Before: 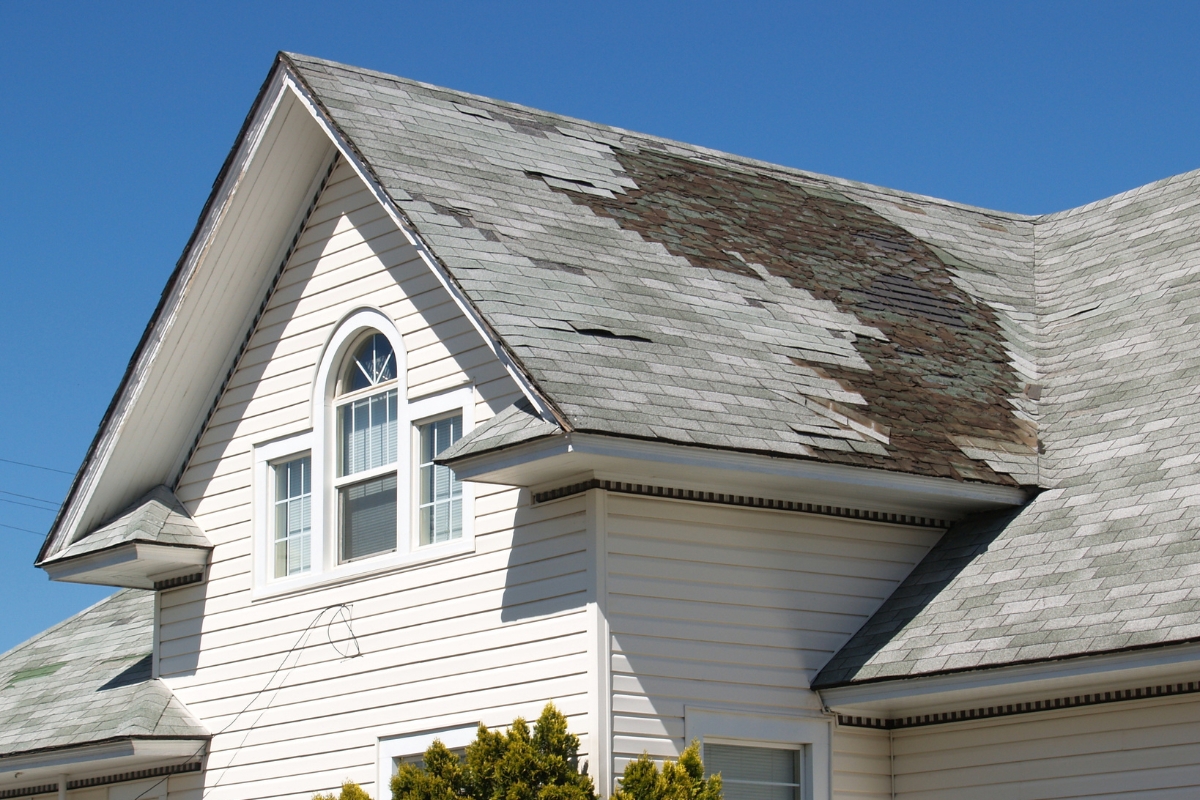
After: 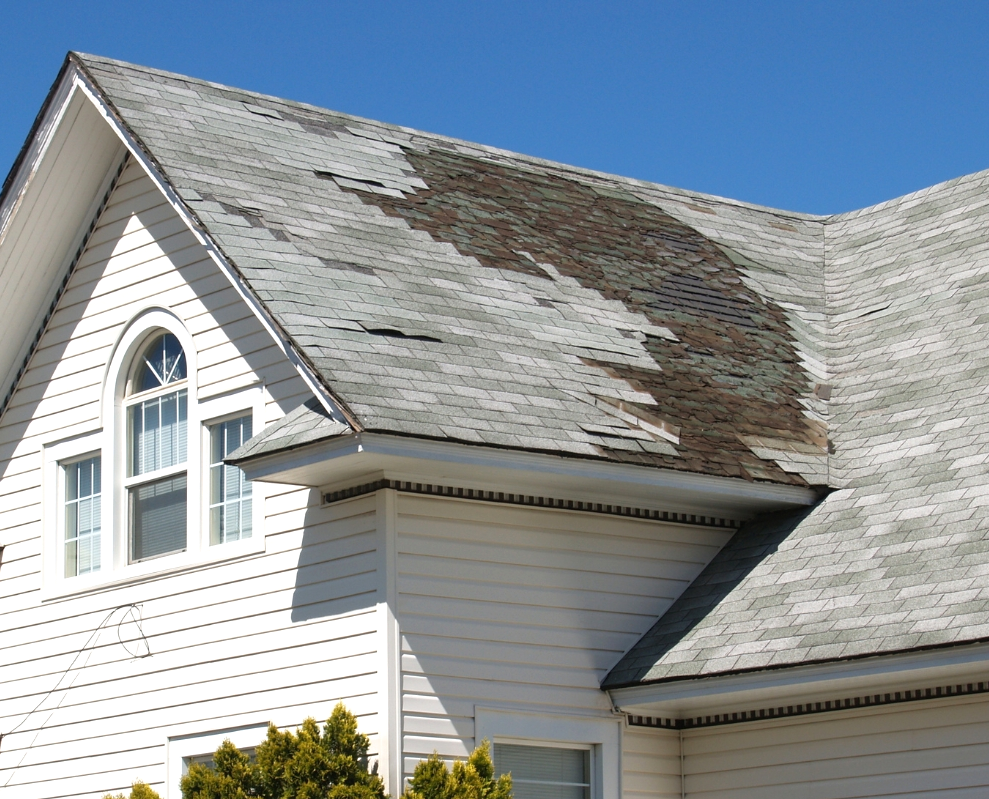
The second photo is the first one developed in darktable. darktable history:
exposure: black level correction 0, exposure 0.2 EV, compensate exposure bias true, compensate highlight preservation false
crop: left 17.582%, bottom 0.031%
